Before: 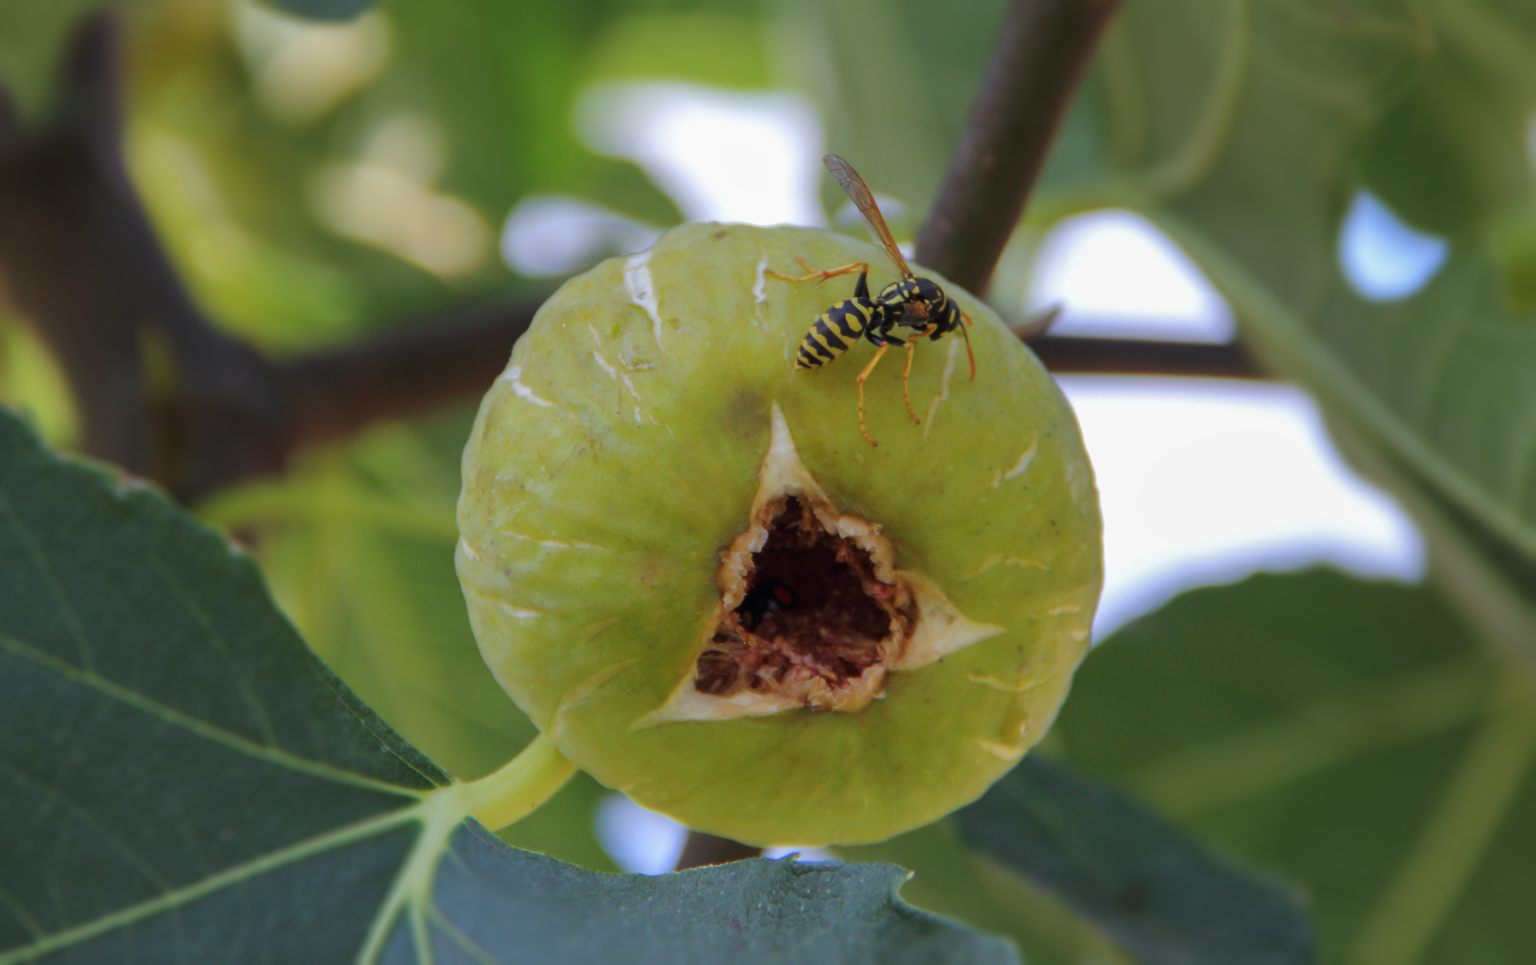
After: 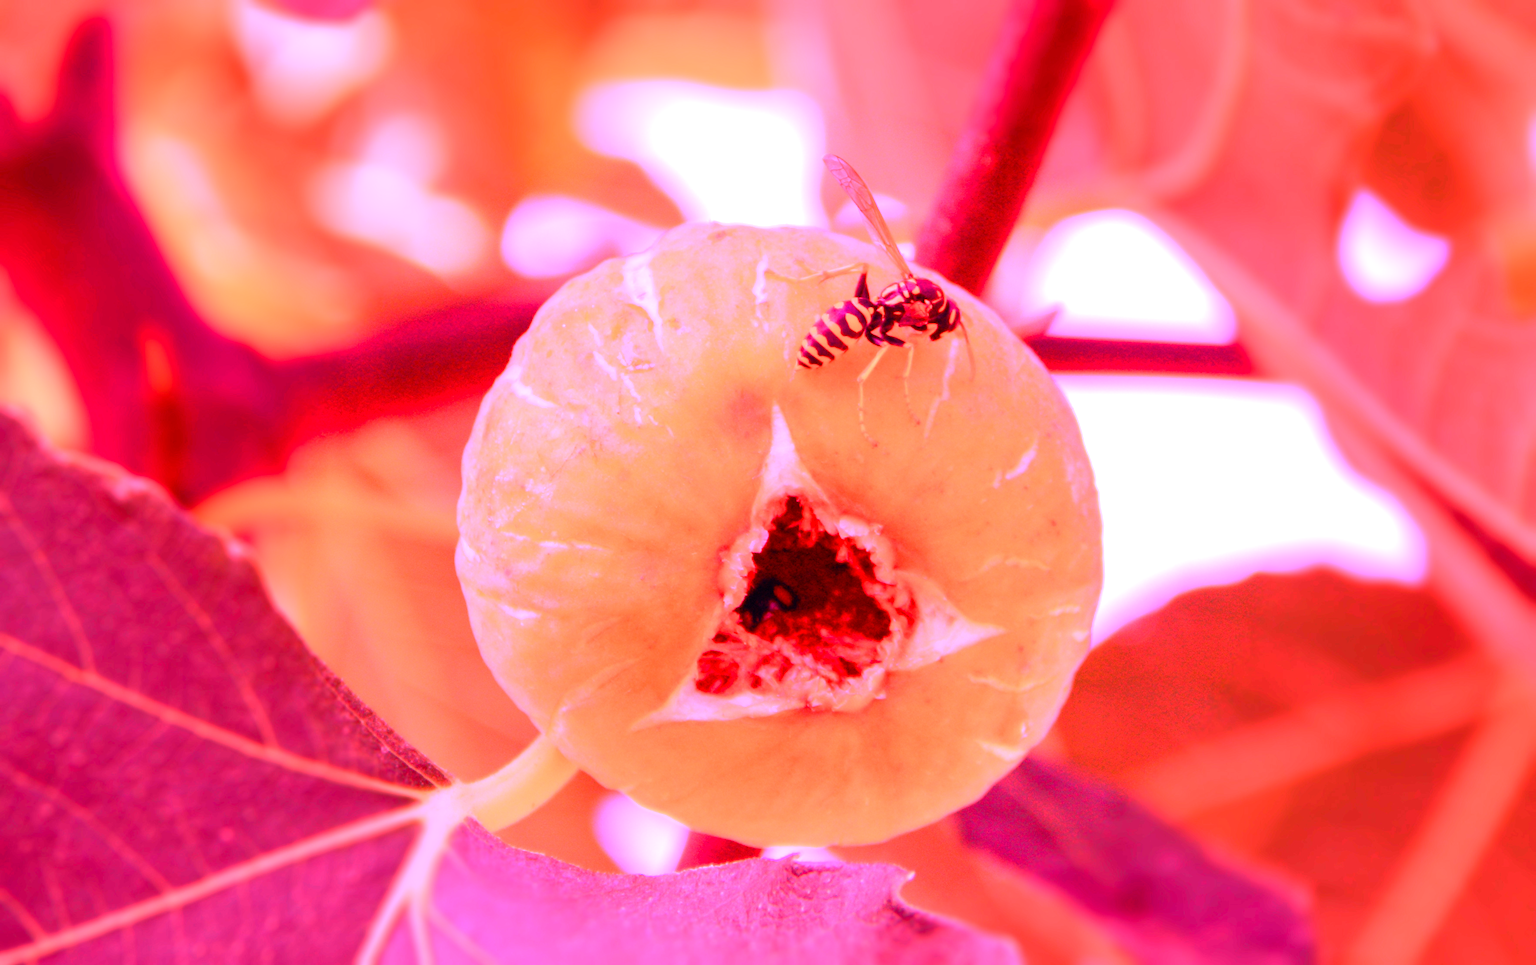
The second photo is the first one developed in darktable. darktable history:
white balance: red 4.26, blue 1.802
color balance rgb: perceptual saturation grading › global saturation 20%, perceptual saturation grading › highlights -25%, perceptual saturation grading › shadows 50%
